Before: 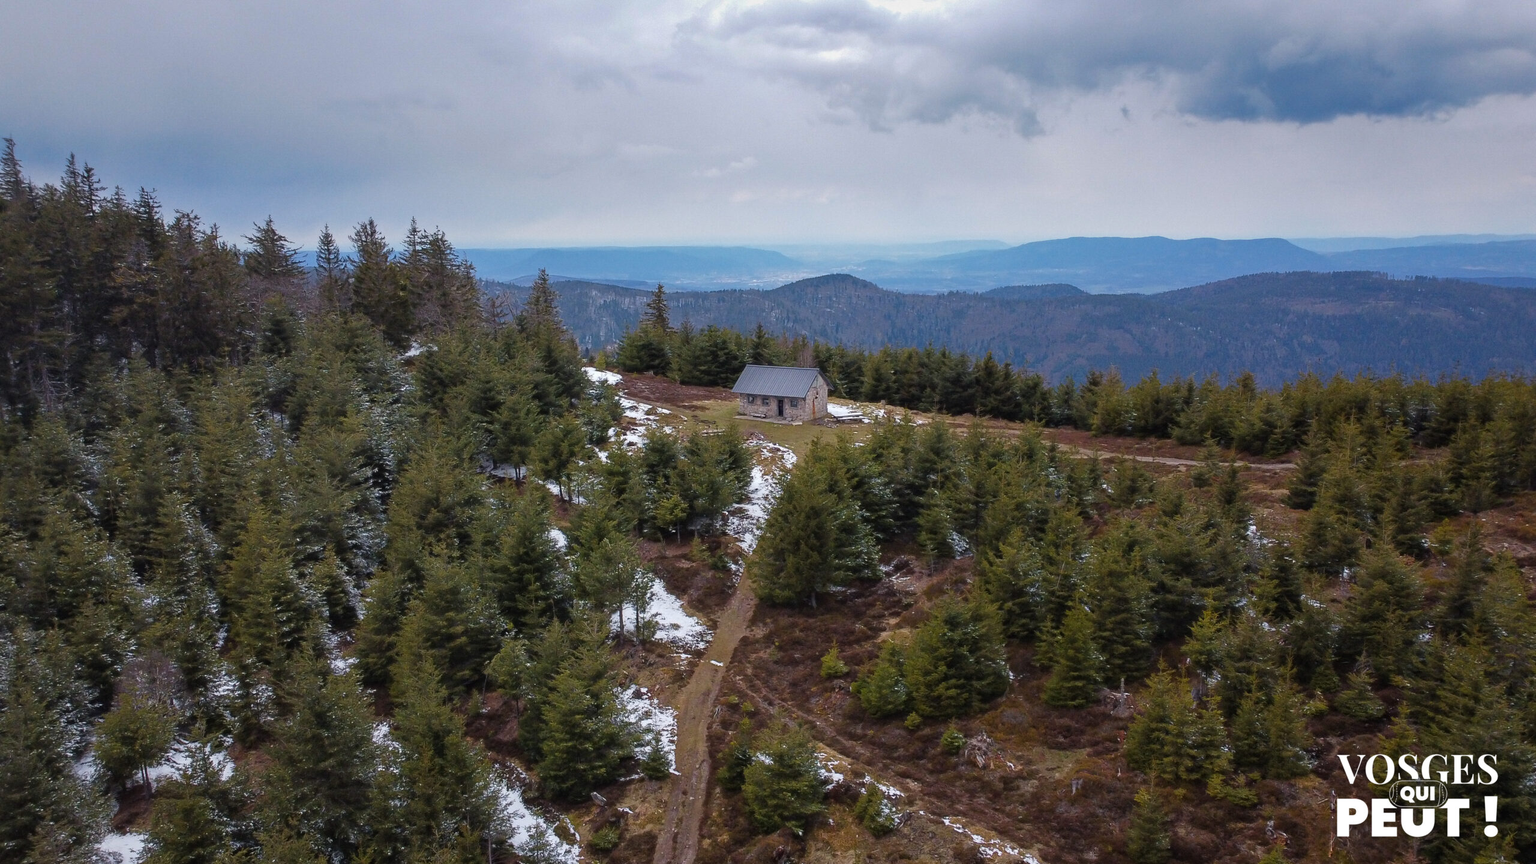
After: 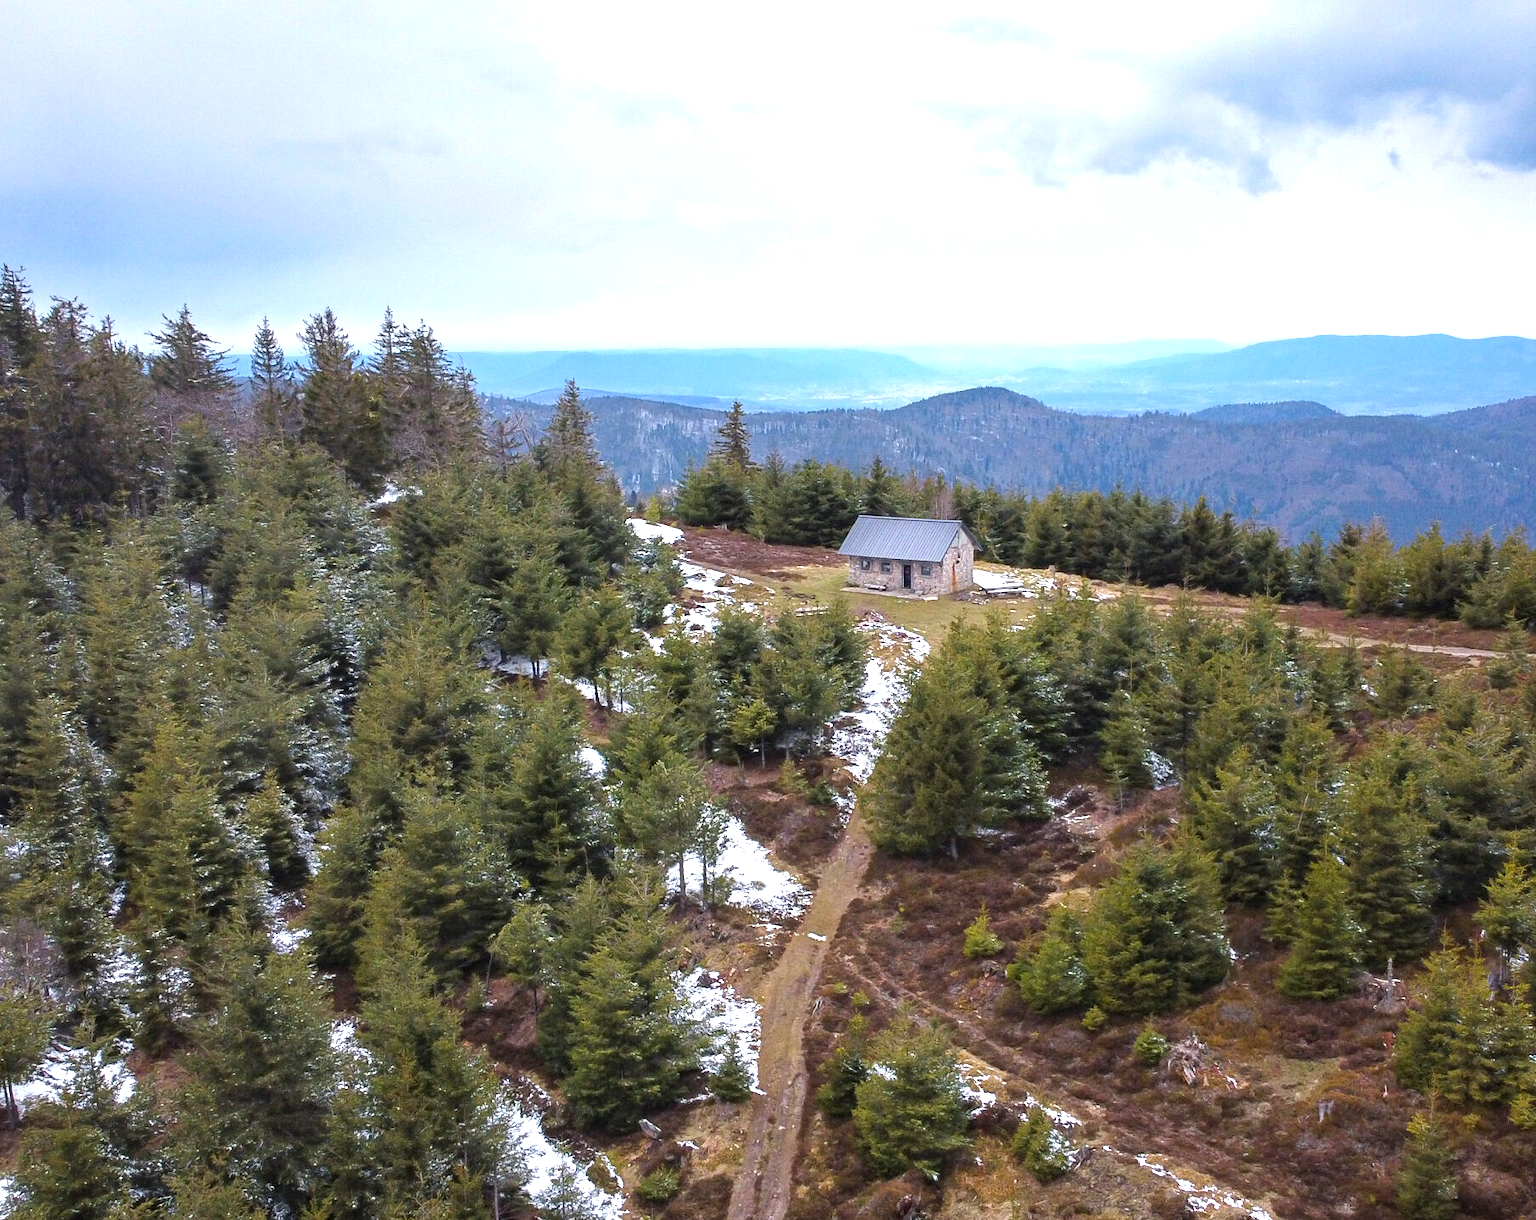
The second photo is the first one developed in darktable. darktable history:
exposure: black level correction 0.001, exposure 0.5 EV, compensate exposure bias true, compensate highlight preservation false
white balance: red 0.986, blue 1.01
crop and rotate: left 9.061%, right 20.142%
